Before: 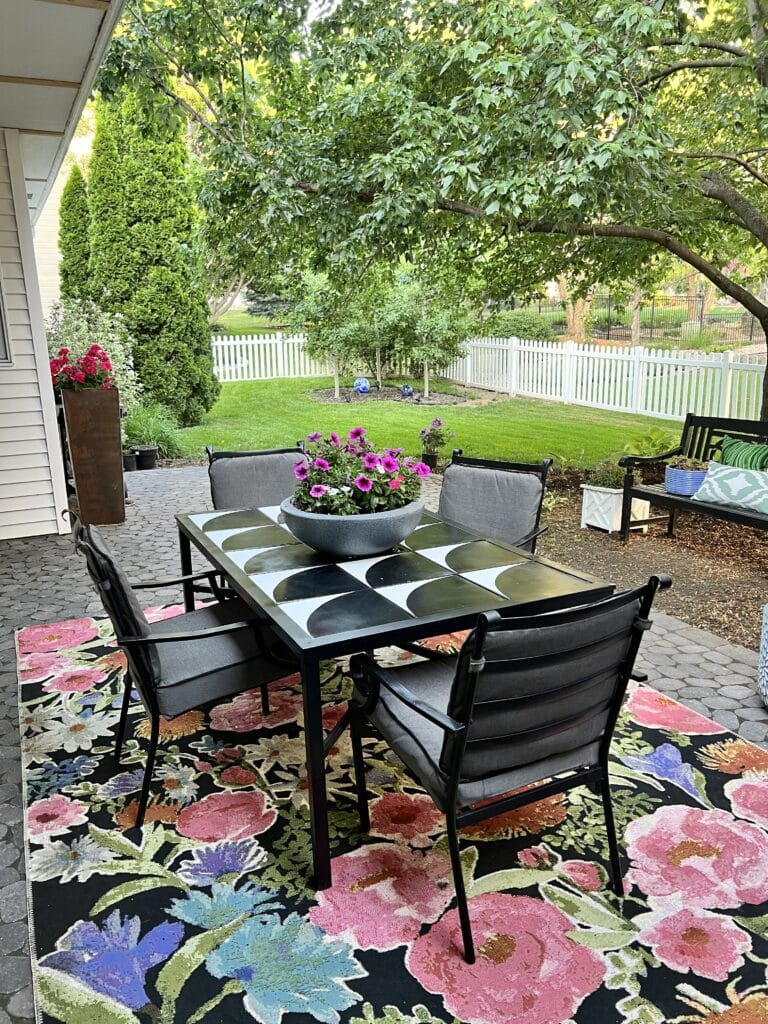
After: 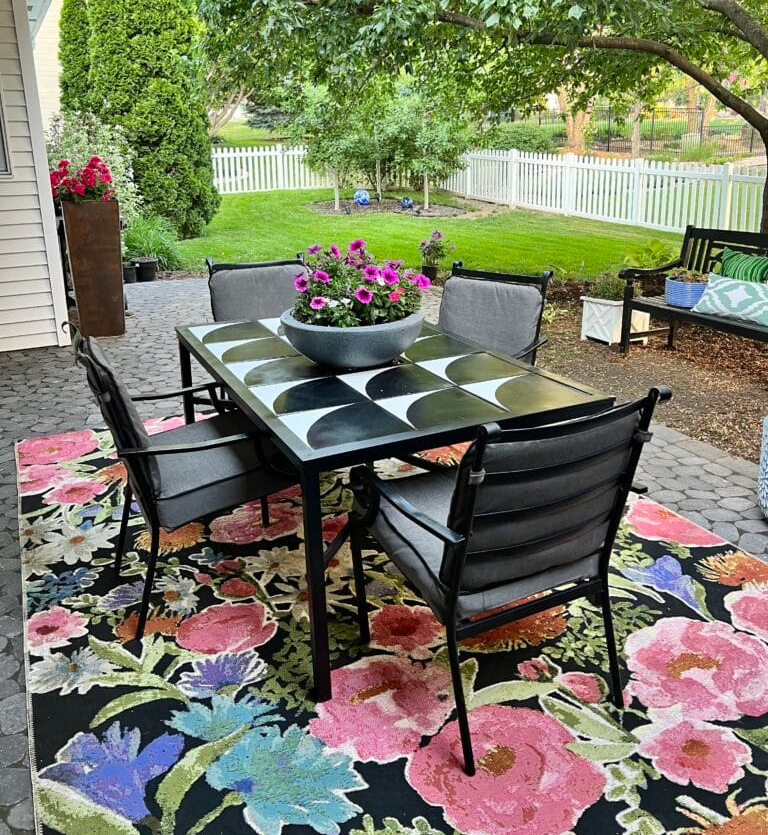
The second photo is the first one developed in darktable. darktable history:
crop and rotate: top 18.422%
